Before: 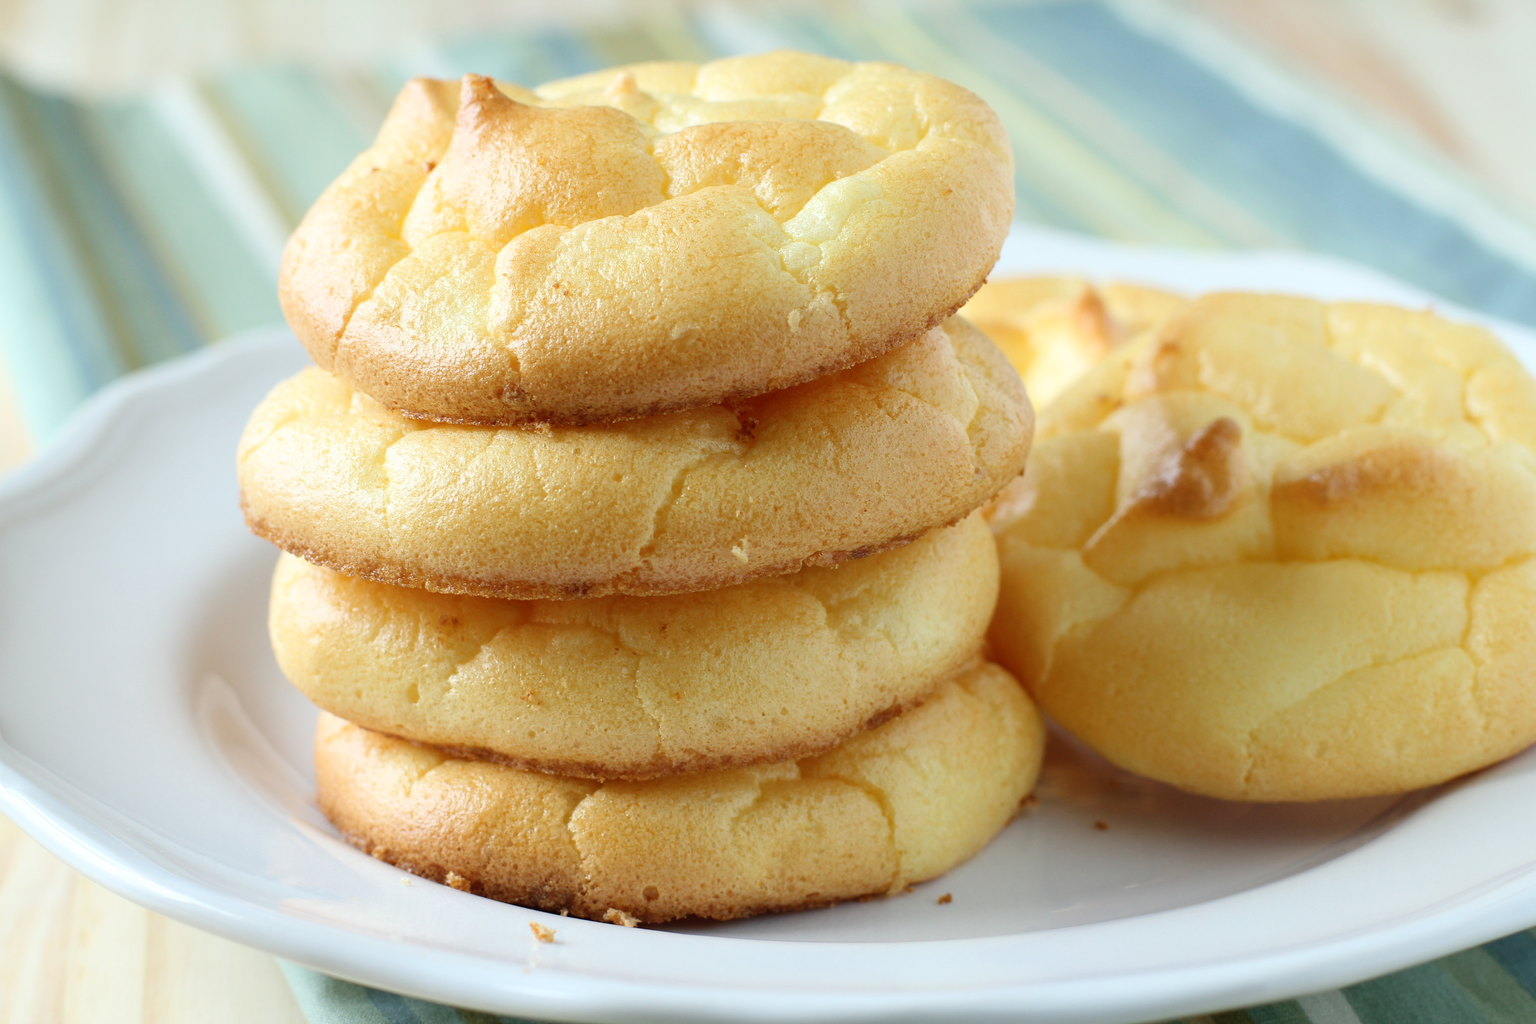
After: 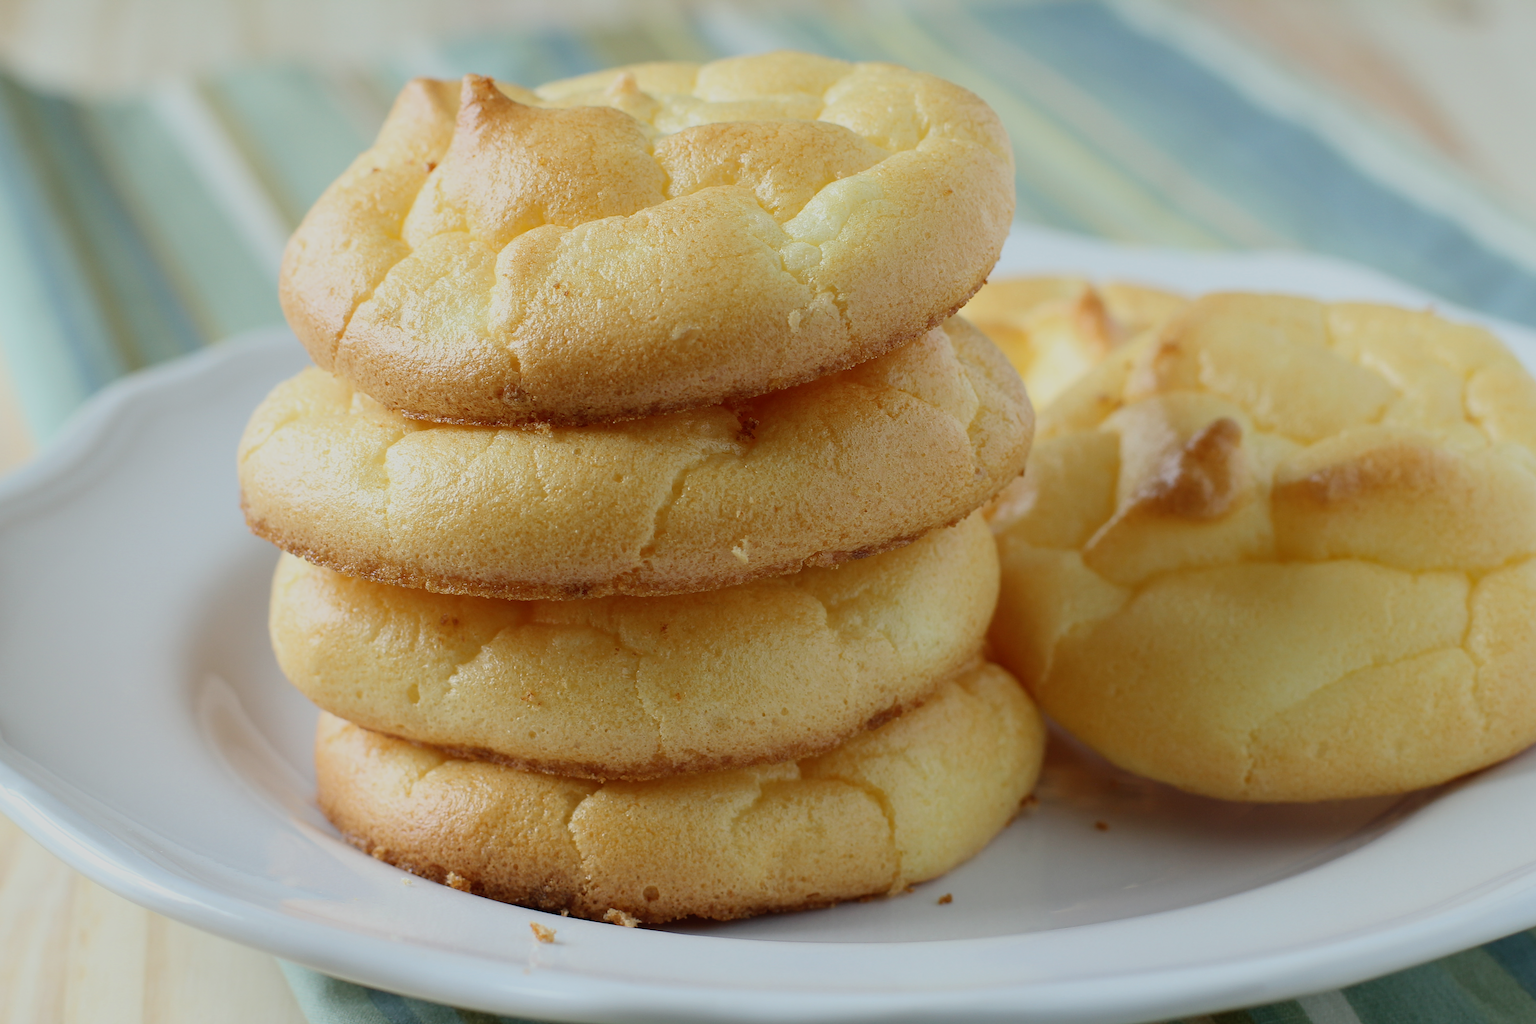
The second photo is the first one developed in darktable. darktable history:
sharpen: on, module defaults
exposure: exposure 0.084 EV, compensate exposure bias true, compensate highlight preservation false
